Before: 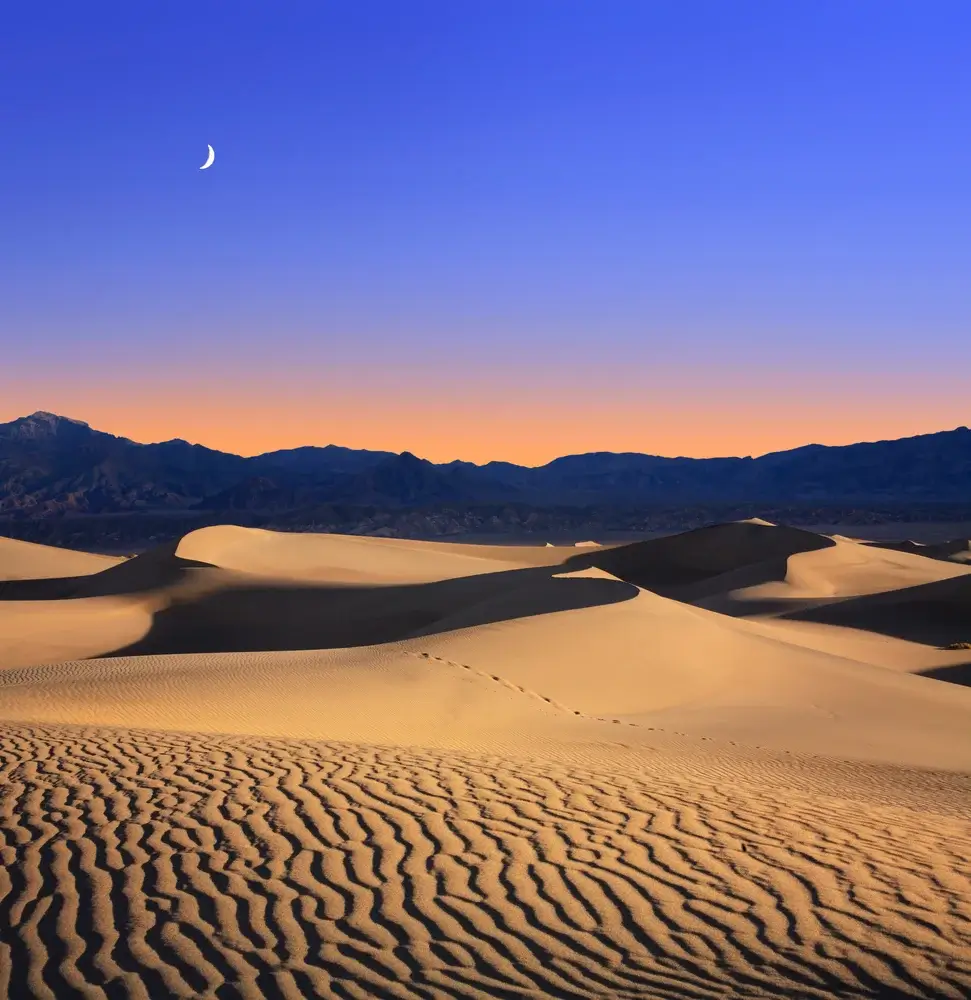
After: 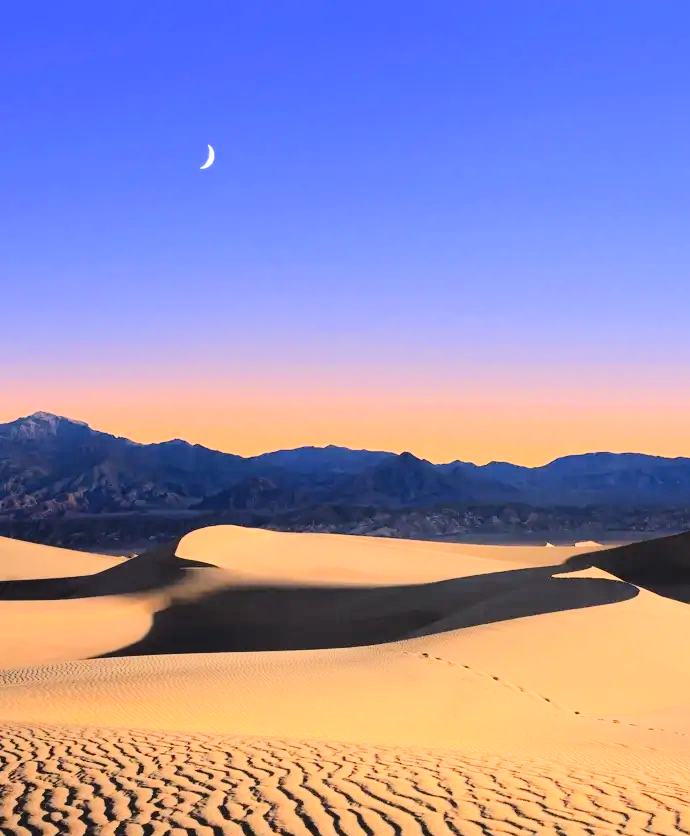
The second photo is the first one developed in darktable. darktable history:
tone equalizer: -7 EV 0.146 EV, -6 EV 0.579 EV, -5 EV 1.13 EV, -4 EV 1.33 EV, -3 EV 1.14 EV, -2 EV 0.6 EV, -1 EV 0.145 EV, edges refinement/feathering 500, mask exposure compensation -1.57 EV, preserve details no
crop: right 28.603%, bottom 16.385%
